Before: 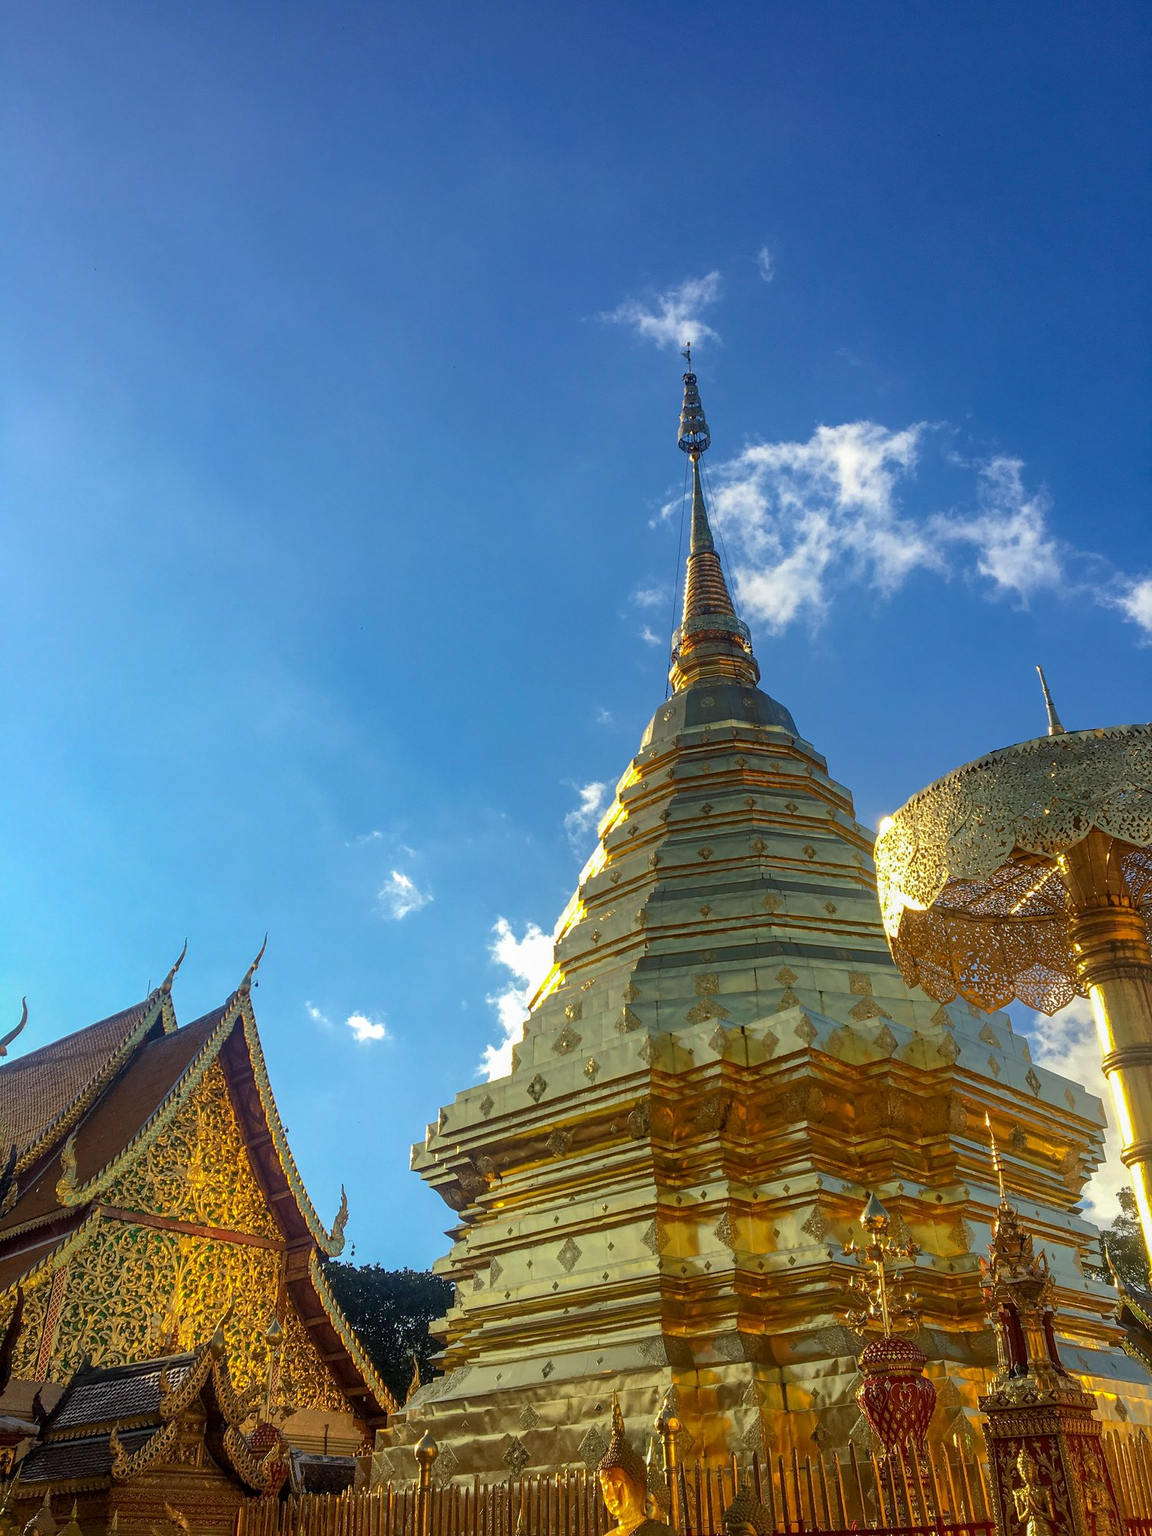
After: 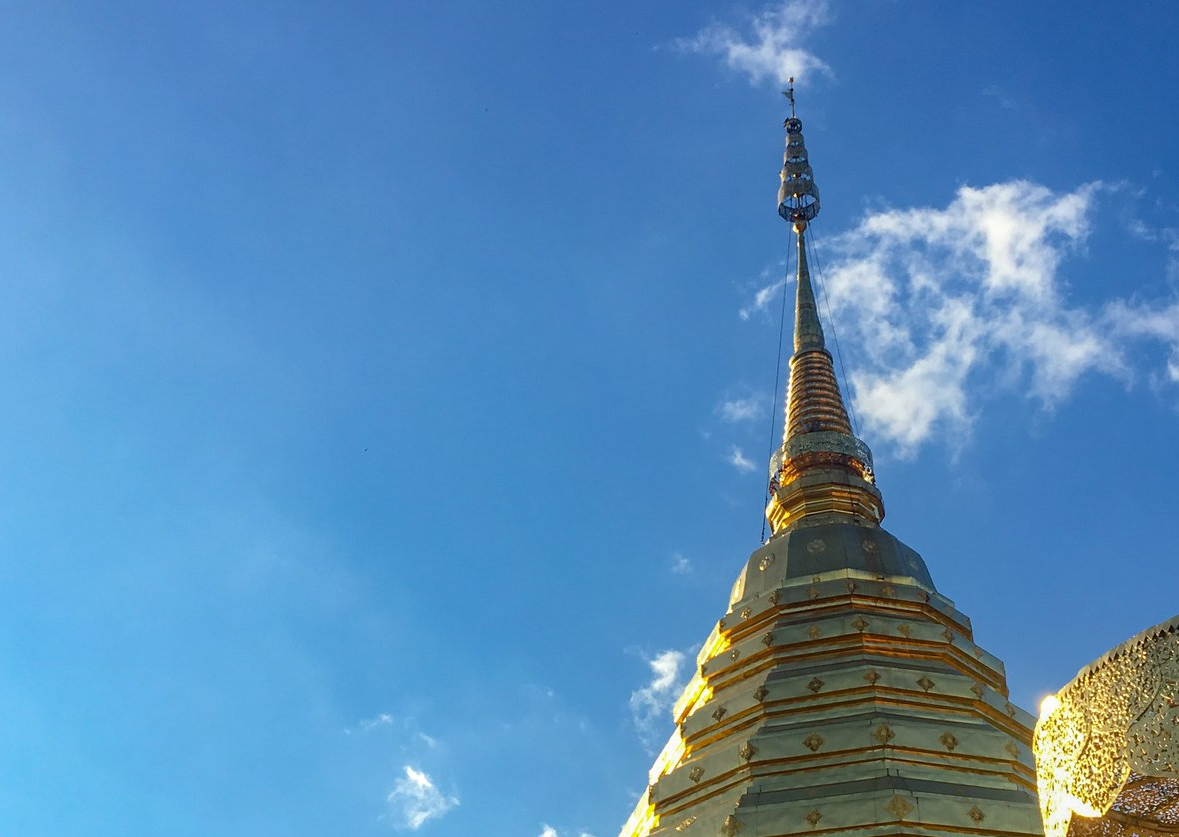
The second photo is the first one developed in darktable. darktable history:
crop: left 7.033%, top 18.441%, right 14.356%, bottom 39.687%
